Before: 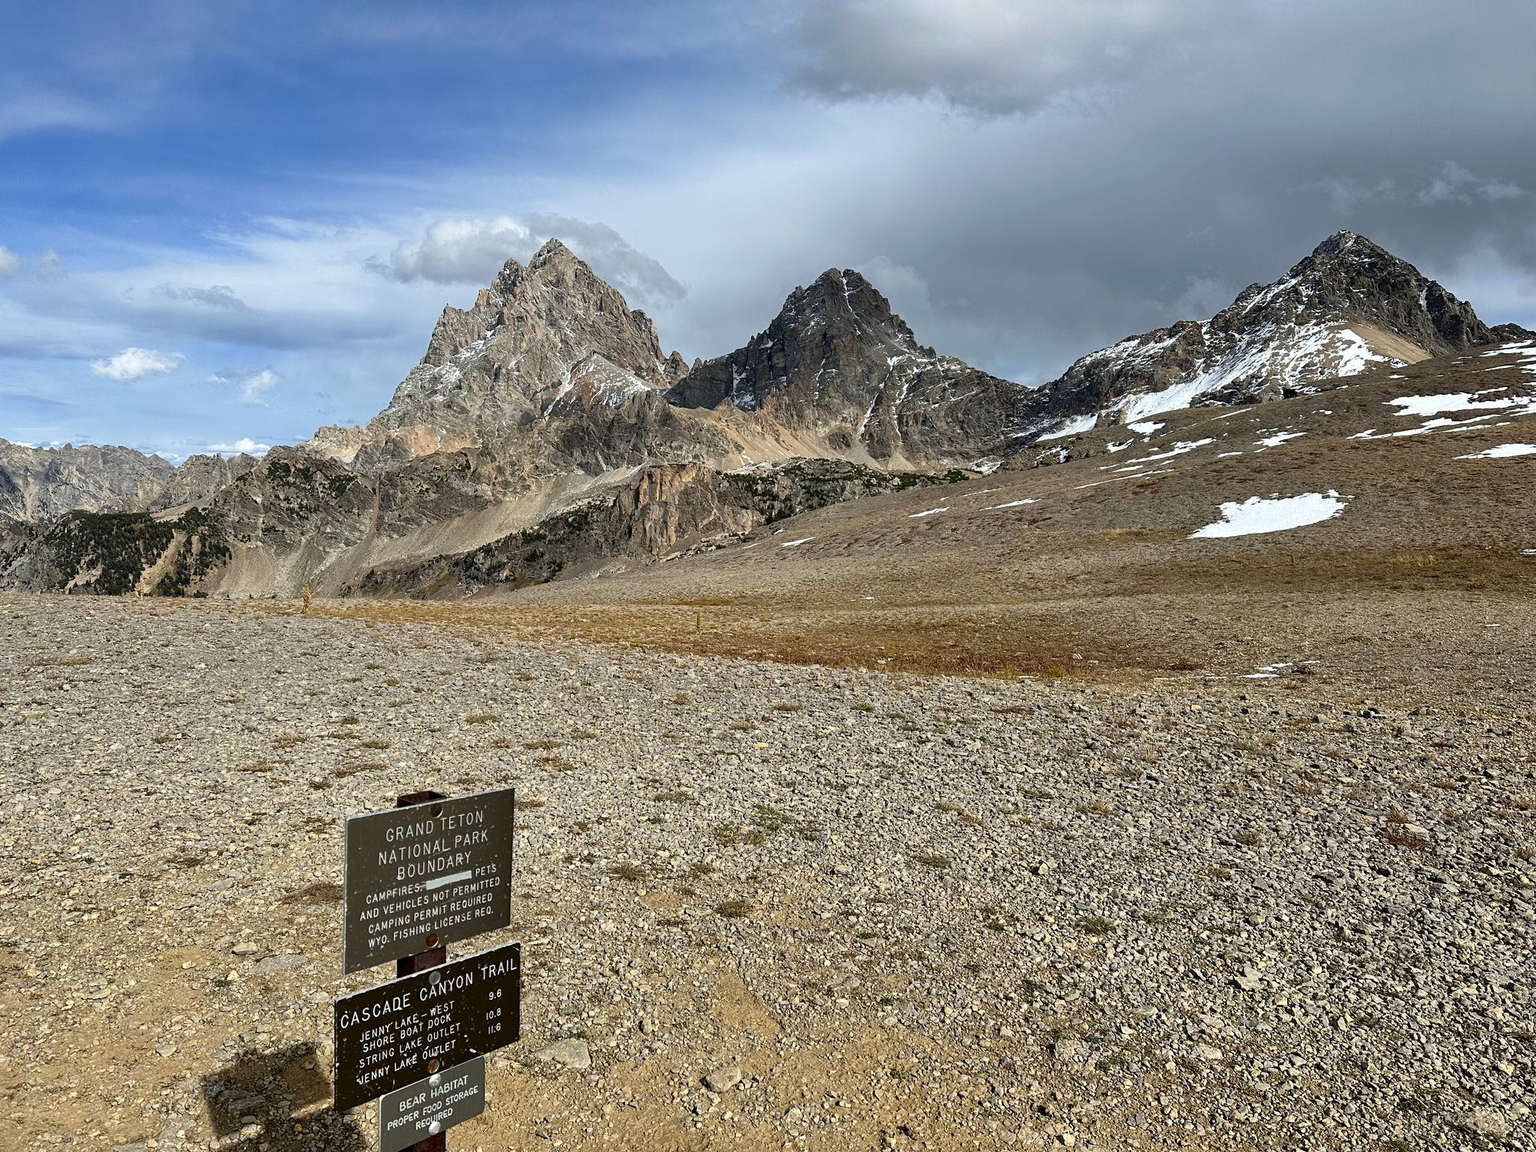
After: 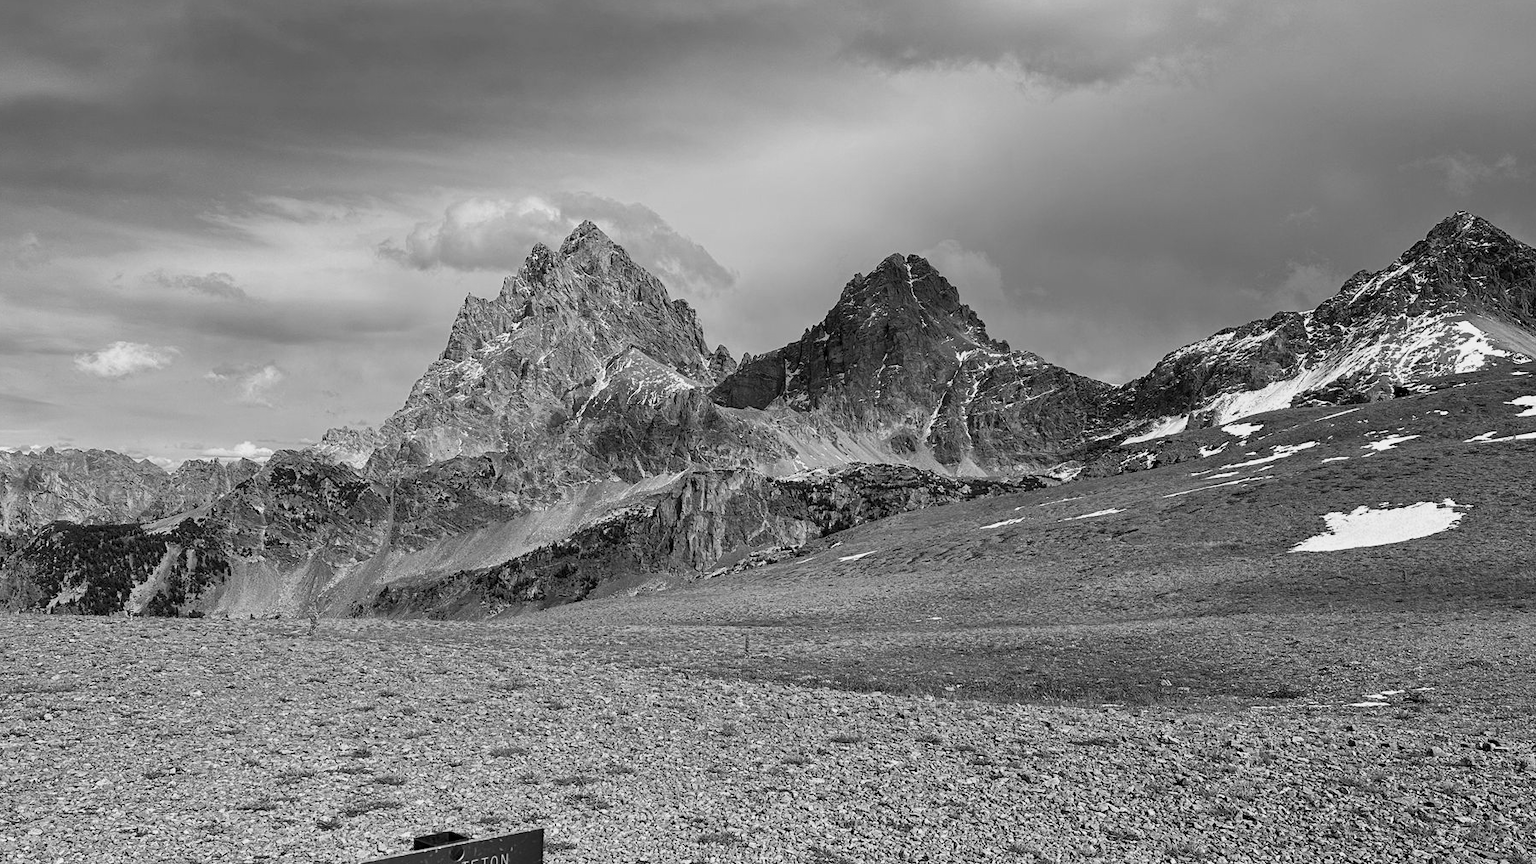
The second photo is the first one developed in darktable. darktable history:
color balance rgb: linear chroma grading › global chroma 15%, perceptual saturation grading › global saturation 30%
crop: left 1.509%, top 3.452%, right 7.696%, bottom 28.452%
monochrome: a -74.22, b 78.2
